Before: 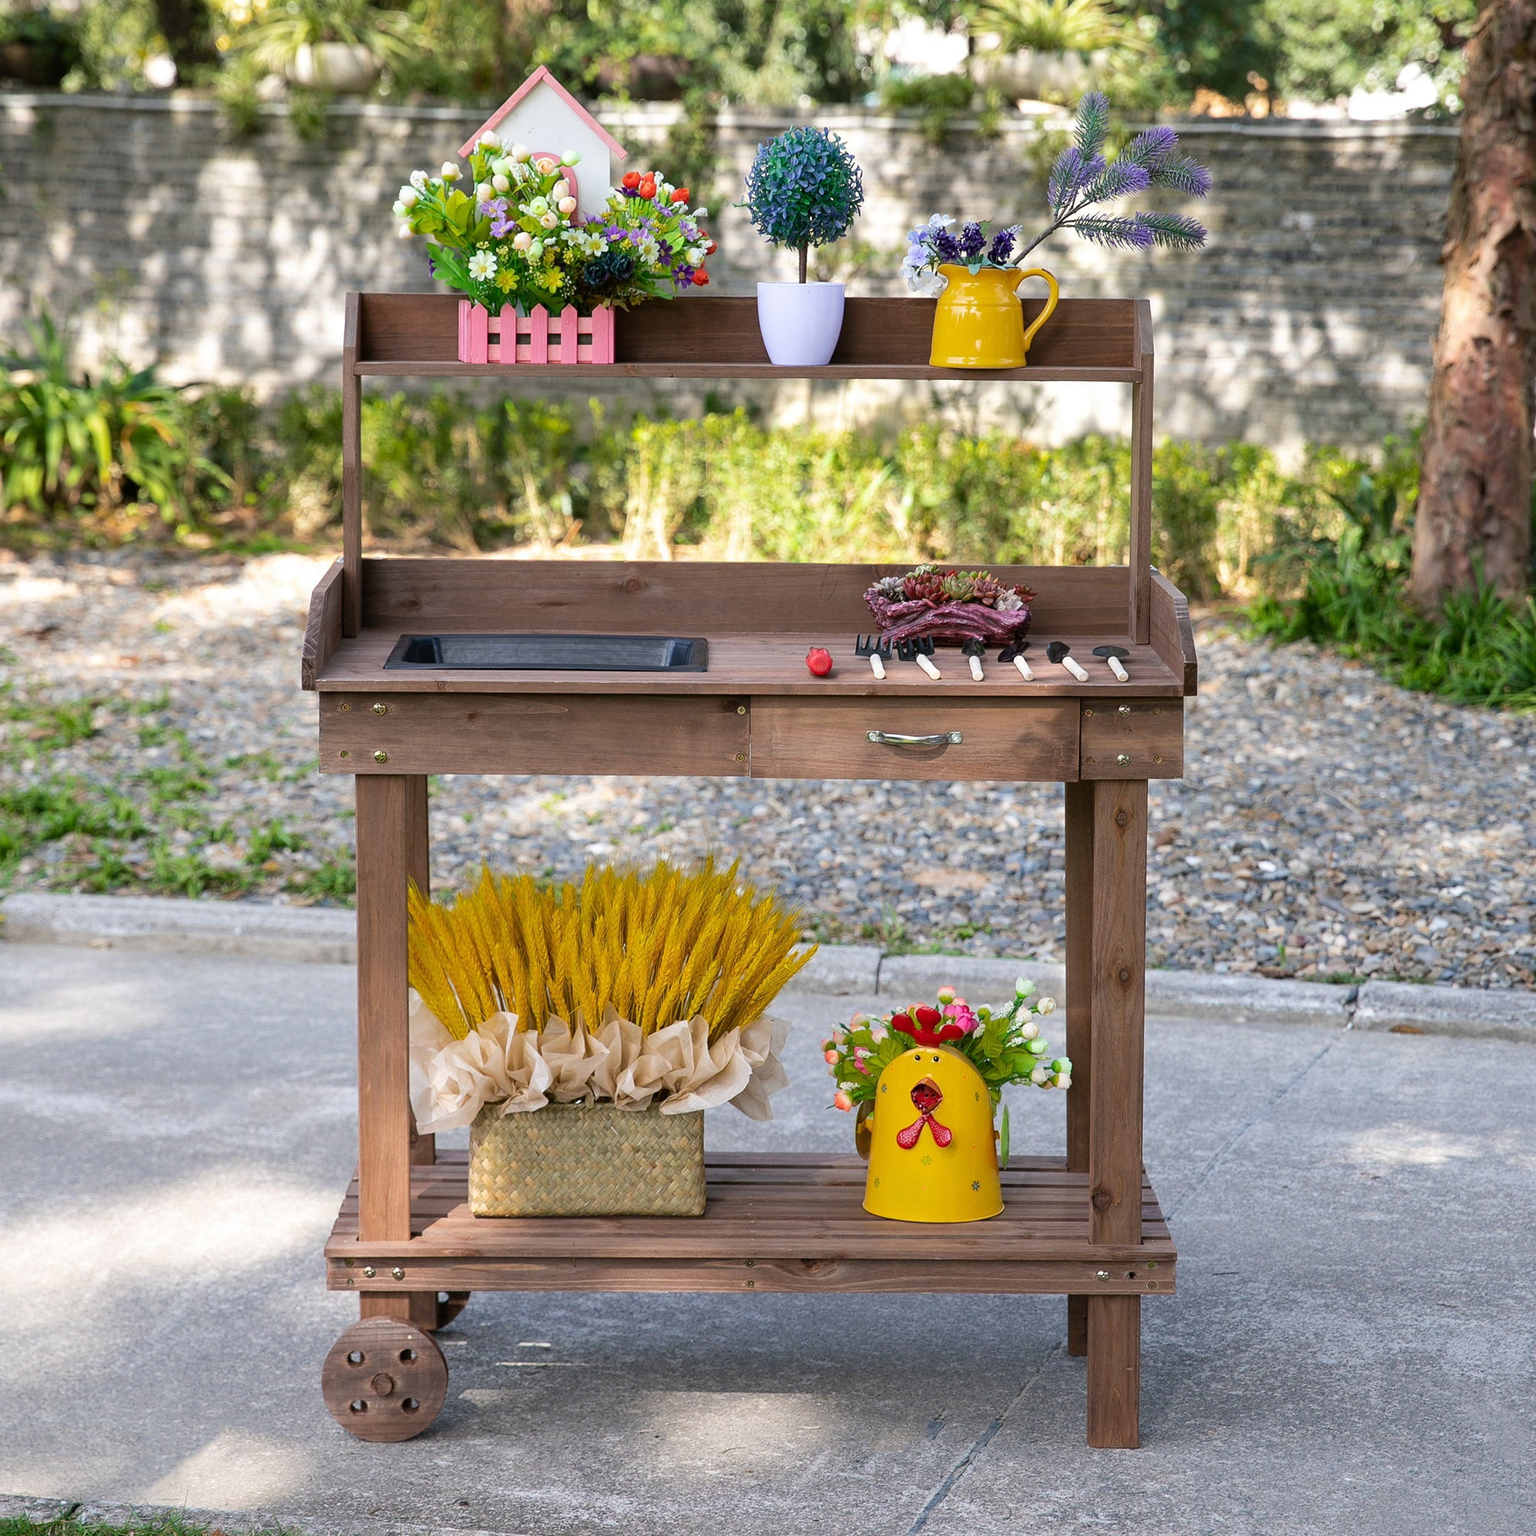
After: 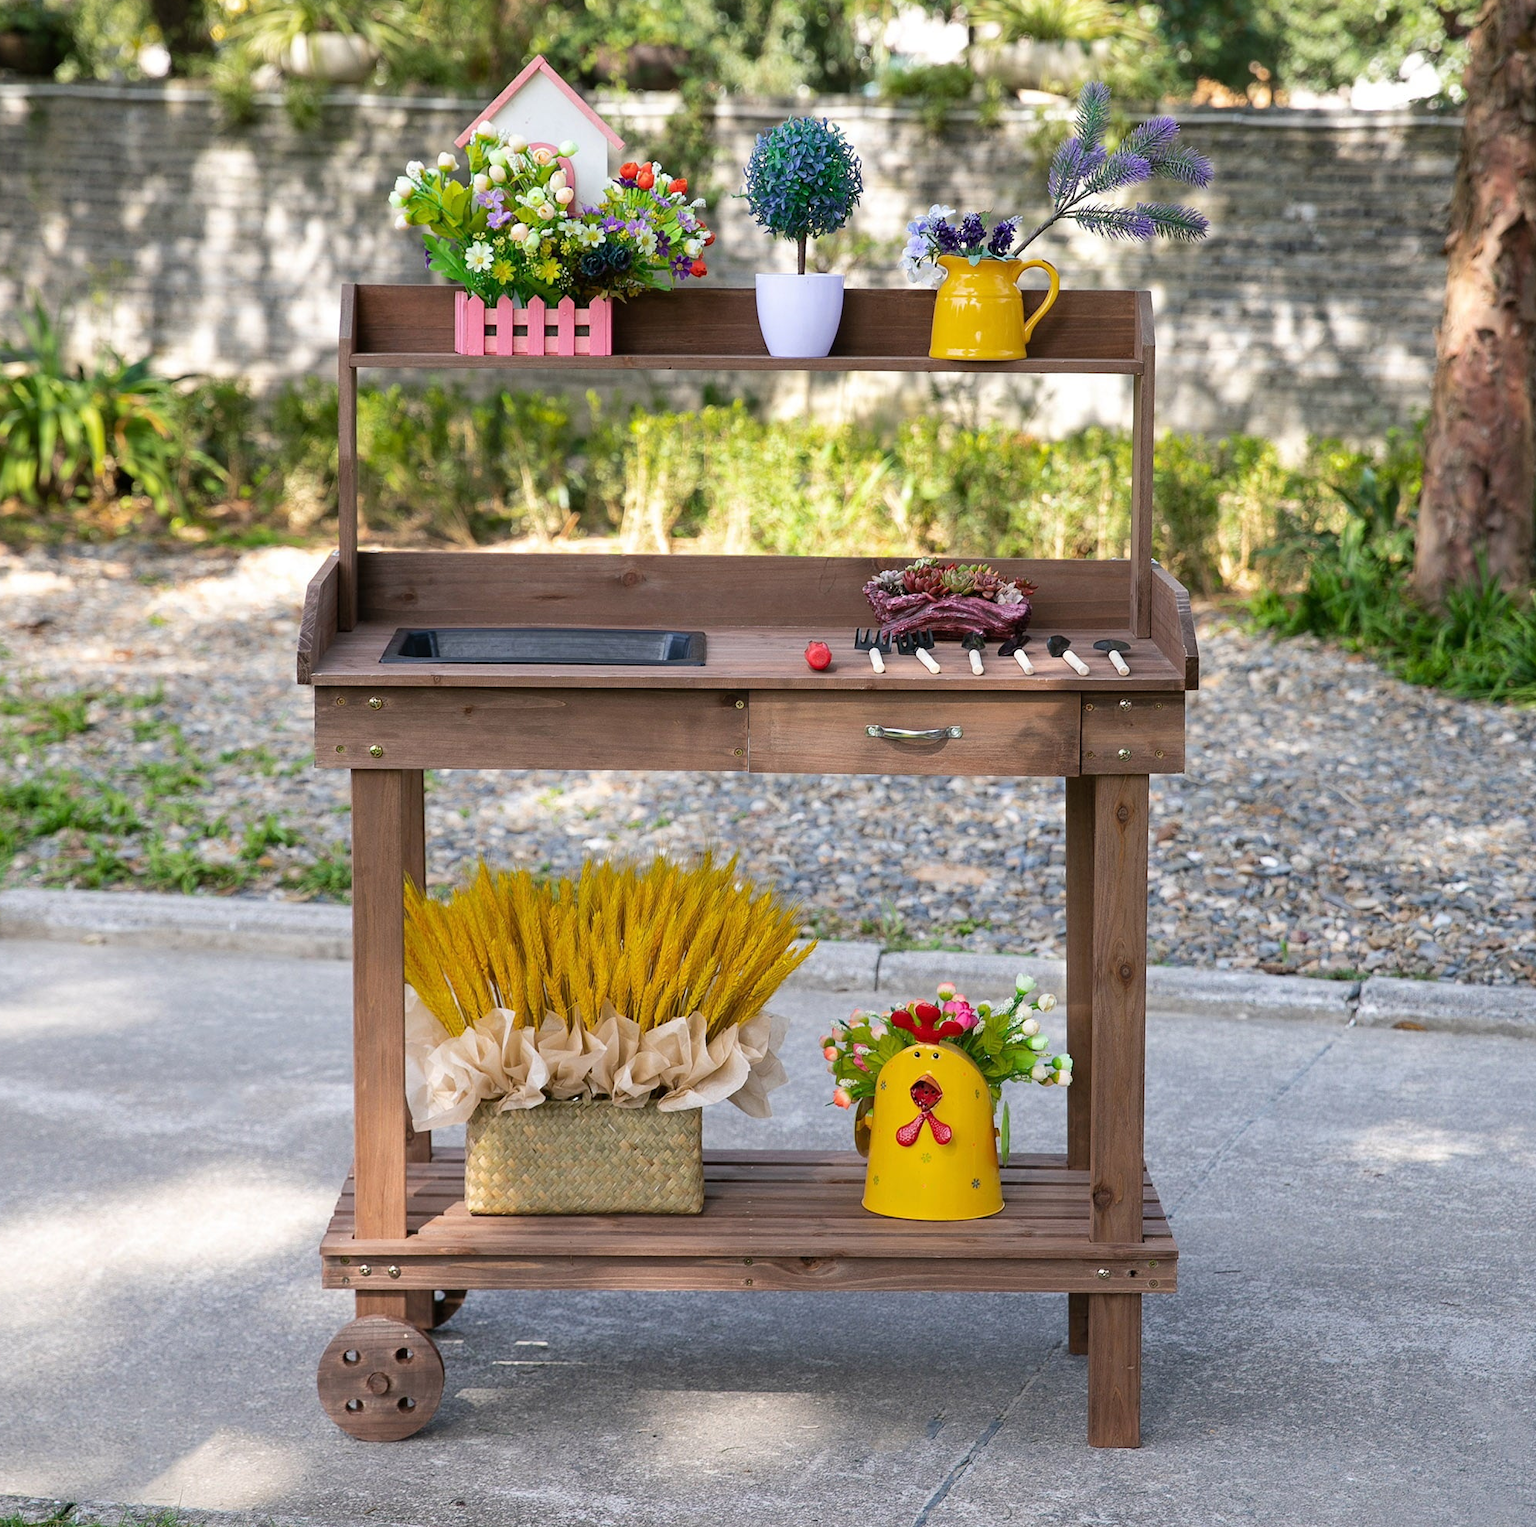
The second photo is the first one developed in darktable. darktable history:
crop: left 0.462%, top 0.736%, right 0.162%, bottom 0.45%
